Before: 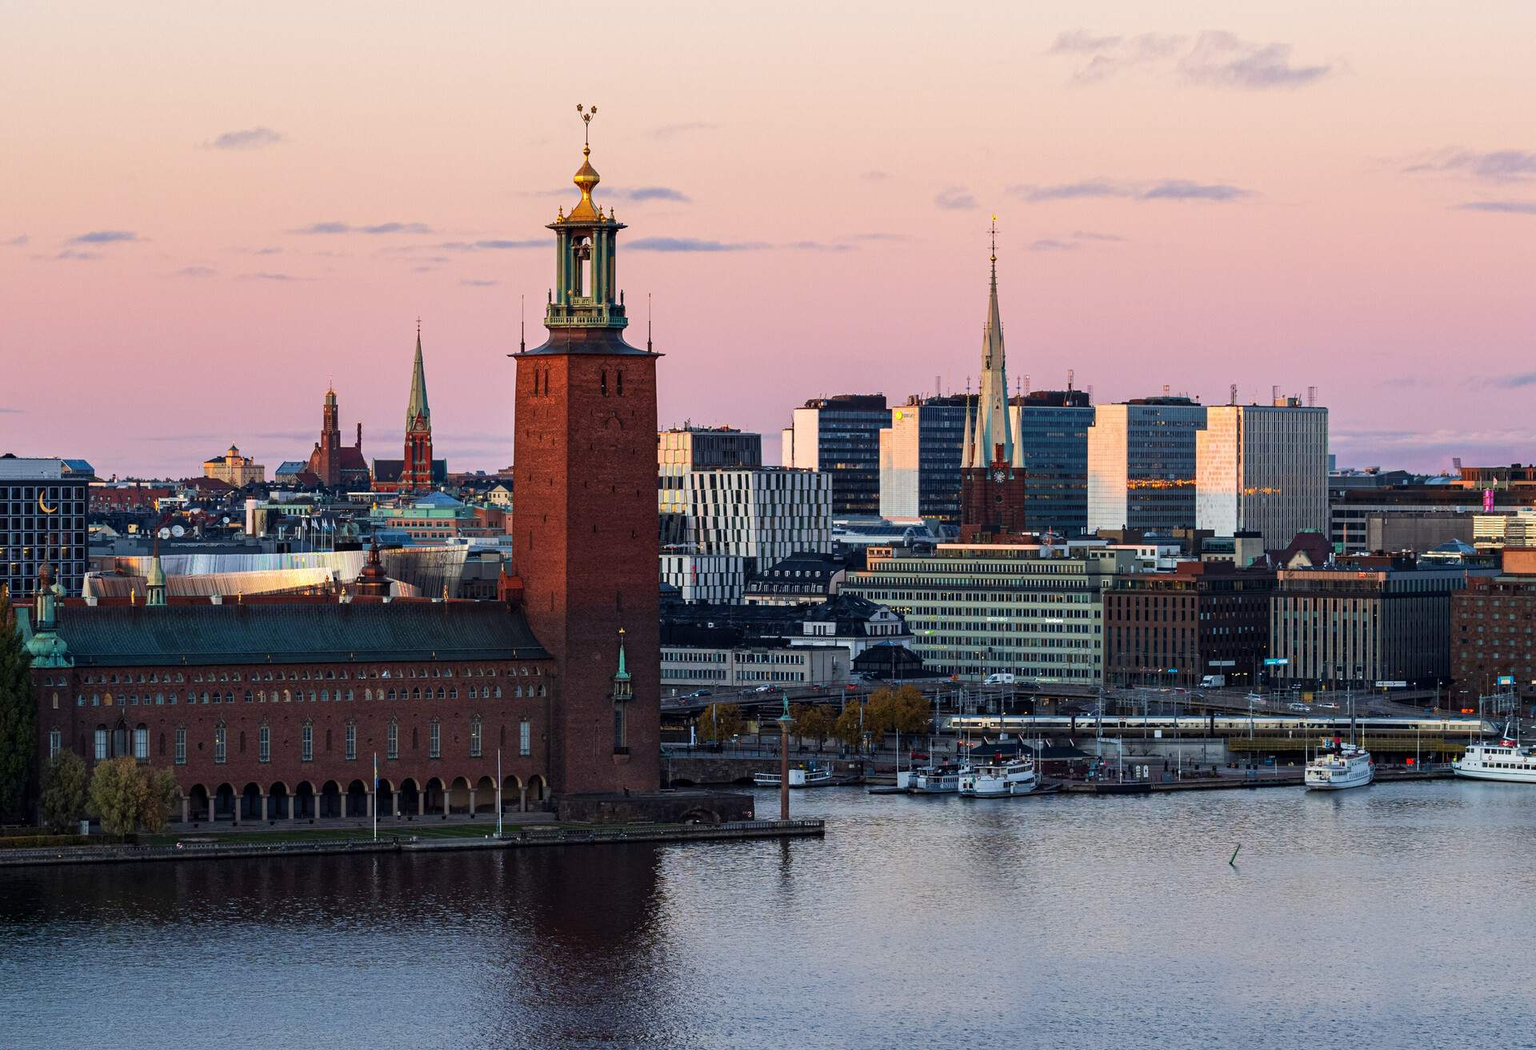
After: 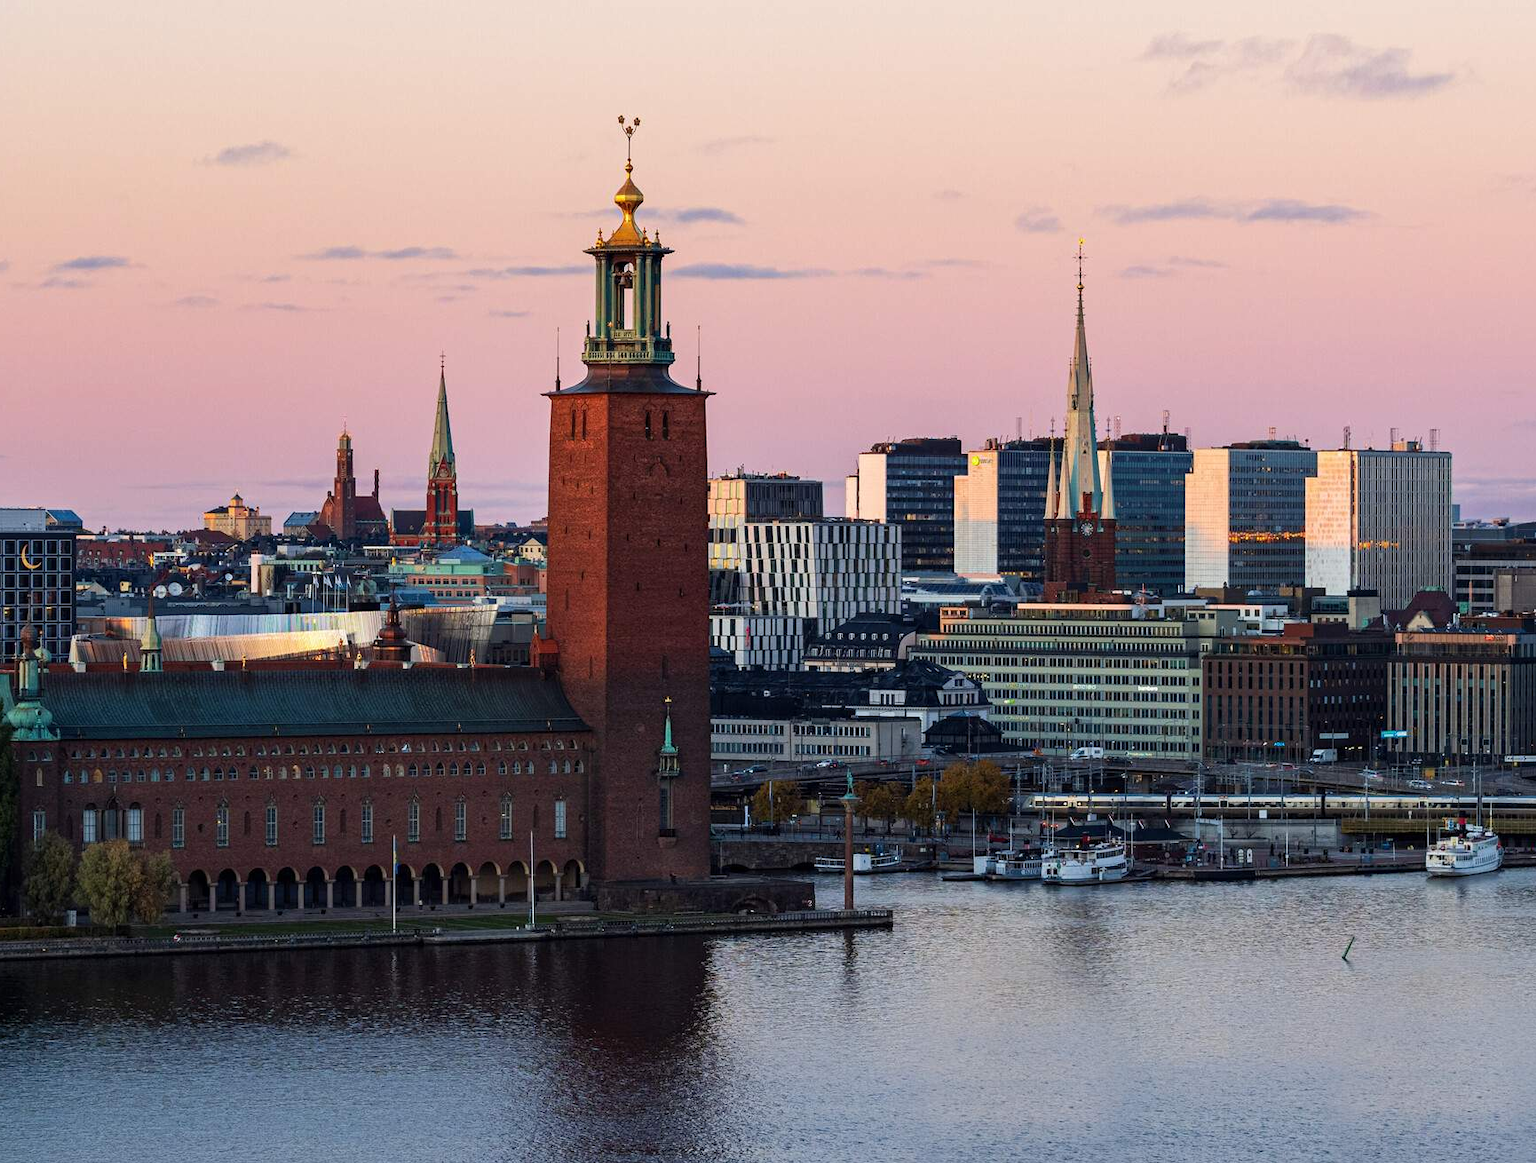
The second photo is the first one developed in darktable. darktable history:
crop and rotate: left 1.353%, right 8.502%
